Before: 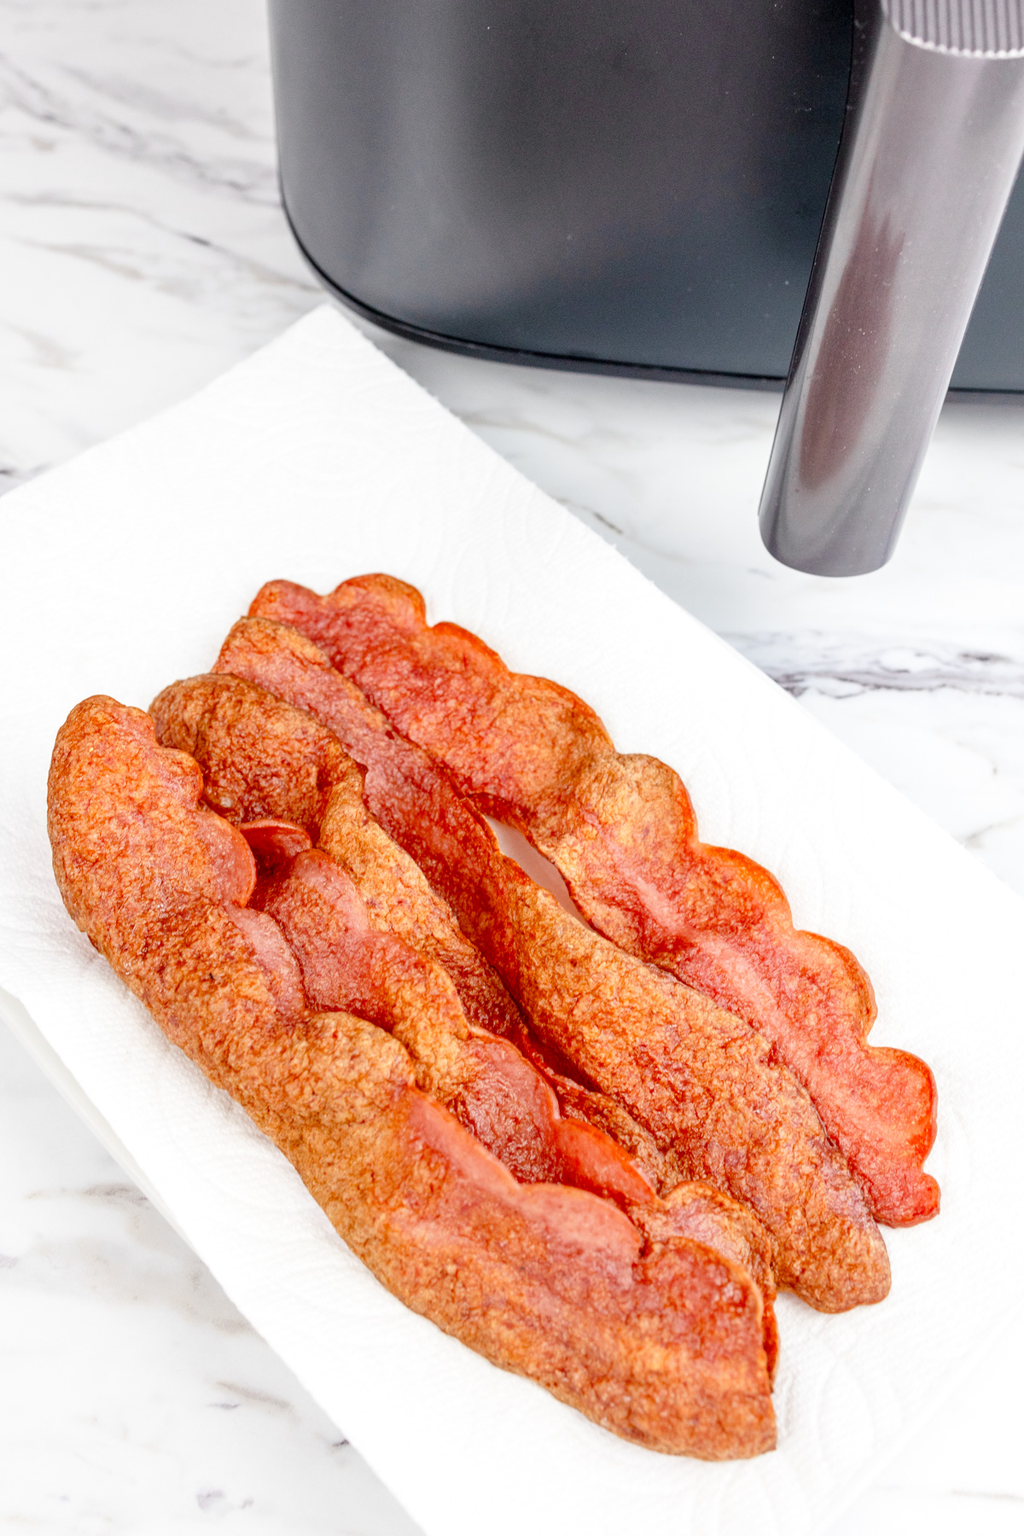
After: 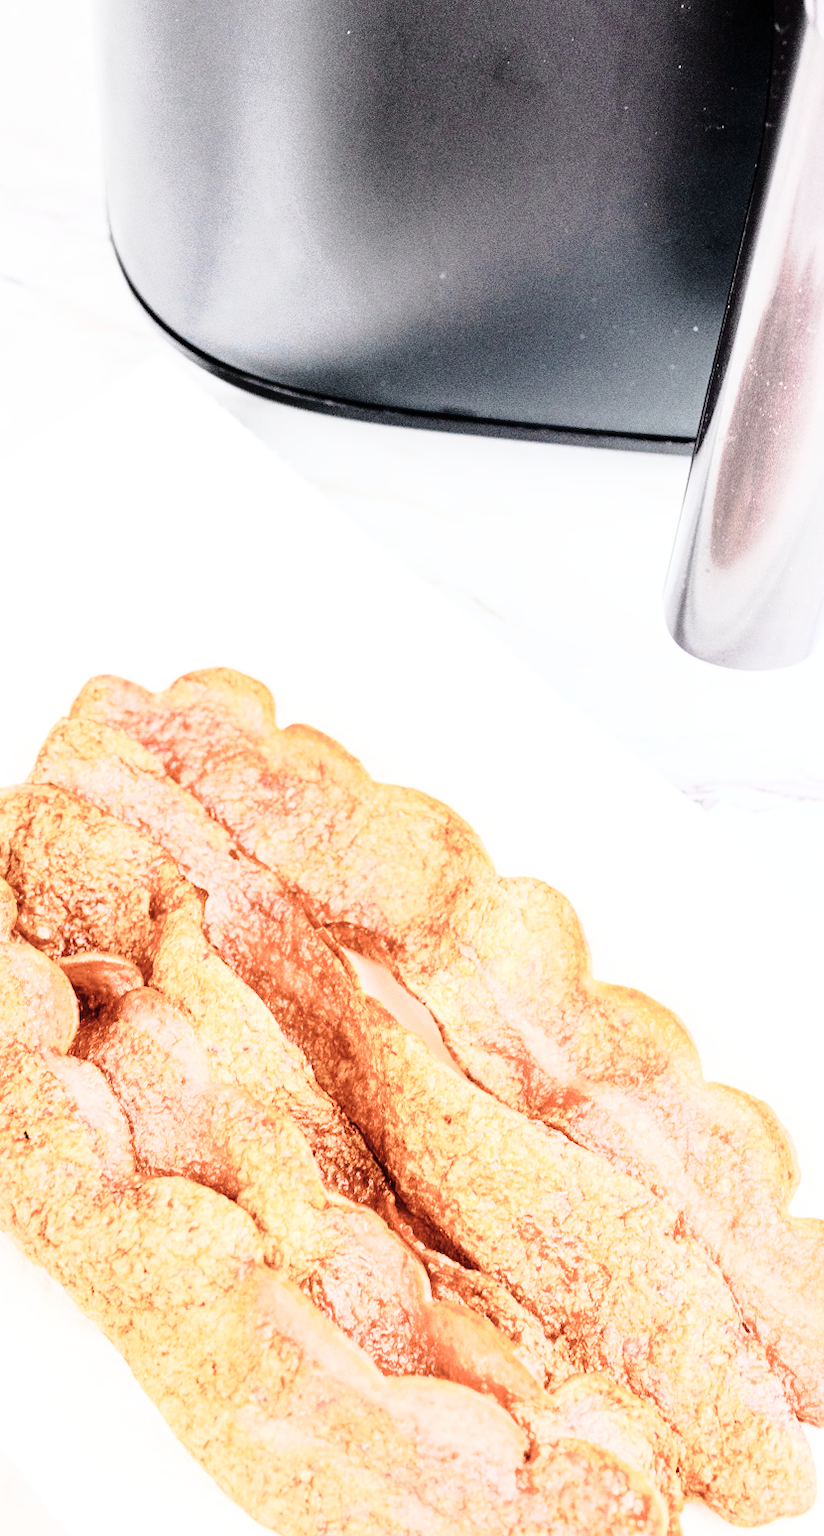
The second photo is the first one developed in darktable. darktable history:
tone curve: curves: ch0 [(0, 0) (0.003, 0.004) (0.011, 0.015) (0.025, 0.033) (0.044, 0.058) (0.069, 0.091) (0.1, 0.131) (0.136, 0.178) (0.177, 0.232) (0.224, 0.294) (0.277, 0.362) (0.335, 0.434) (0.399, 0.512) (0.468, 0.582) (0.543, 0.646) (0.623, 0.713) (0.709, 0.783) (0.801, 0.876) (0.898, 0.938) (1, 1)], preserve colors none
contrast equalizer: y [[0.5, 0.5, 0.472, 0.5, 0.5, 0.5], [0.5 ×6], [0.5 ×6], [0 ×6], [0 ×6]]
contrast brightness saturation: contrast 0.1, saturation -0.3
rgb curve: curves: ch0 [(0, 0) (0.21, 0.15) (0.24, 0.21) (0.5, 0.75) (0.75, 0.96) (0.89, 0.99) (1, 1)]; ch1 [(0, 0.02) (0.21, 0.13) (0.25, 0.2) (0.5, 0.67) (0.75, 0.9) (0.89, 0.97) (1, 1)]; ch2 [(0, 0.02) (0.21, 0.13) (0.25, 0.2) (0.5, 0.67) (0.75, 0.9) (0.89, 0.97) (1, 1)], compensate middle gray true
crop: left 18.479%, right 12.2%, bottom 13.971%
